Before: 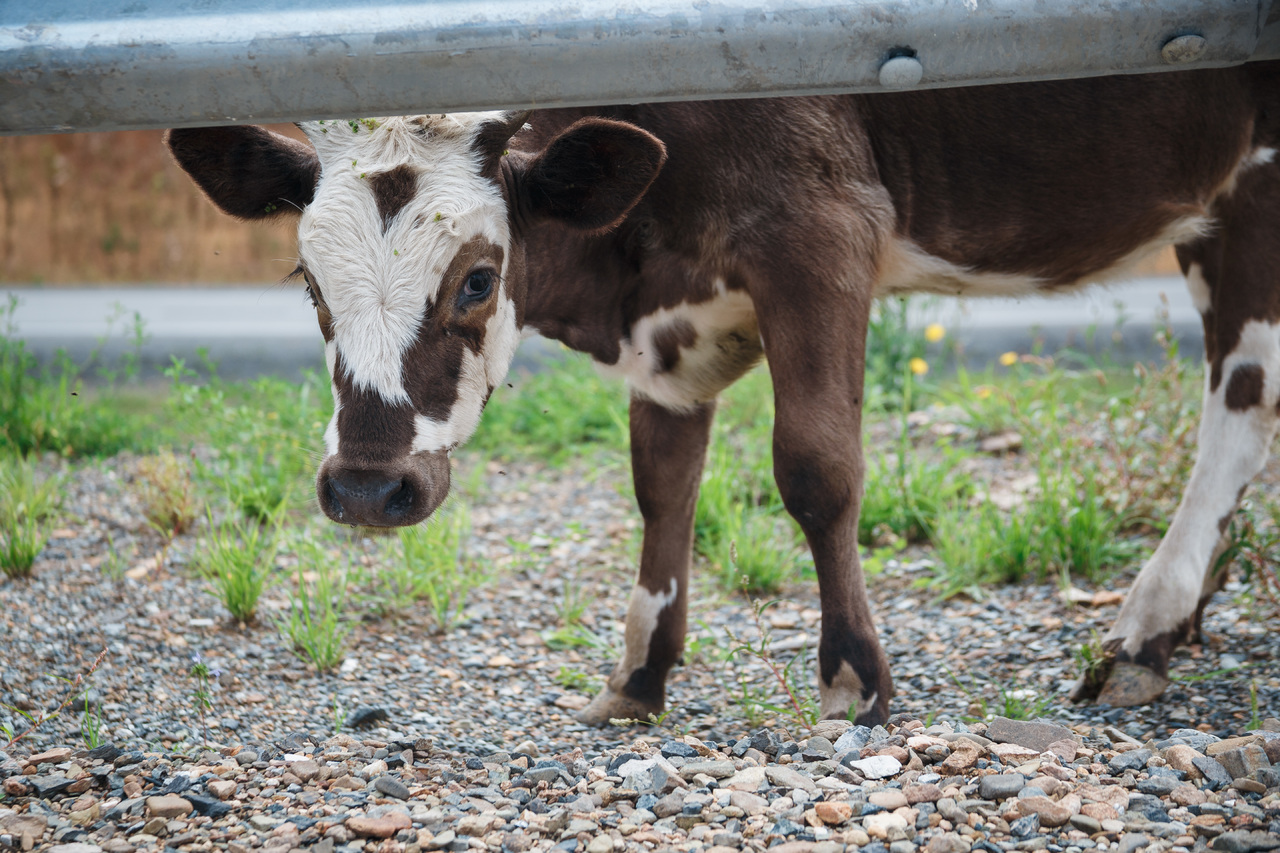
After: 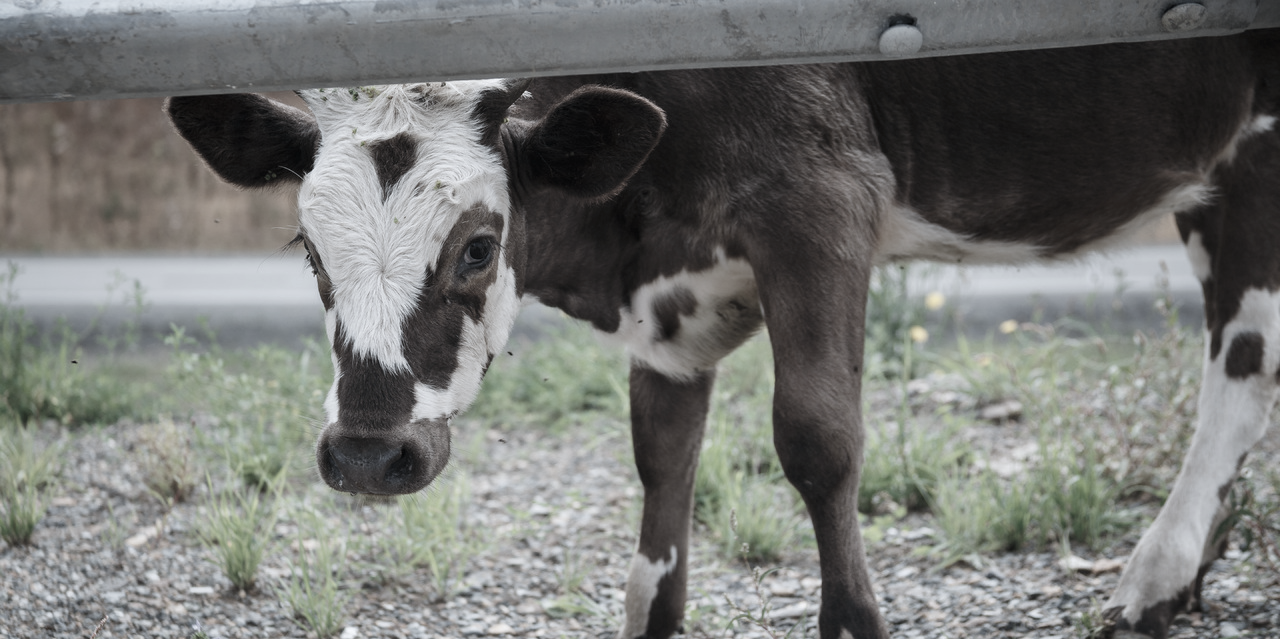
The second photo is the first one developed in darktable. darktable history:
white balance: red 0.967, blue 1.049
color correction: saturation 0.3
crop: top 3.857%, bottom 21.132%
